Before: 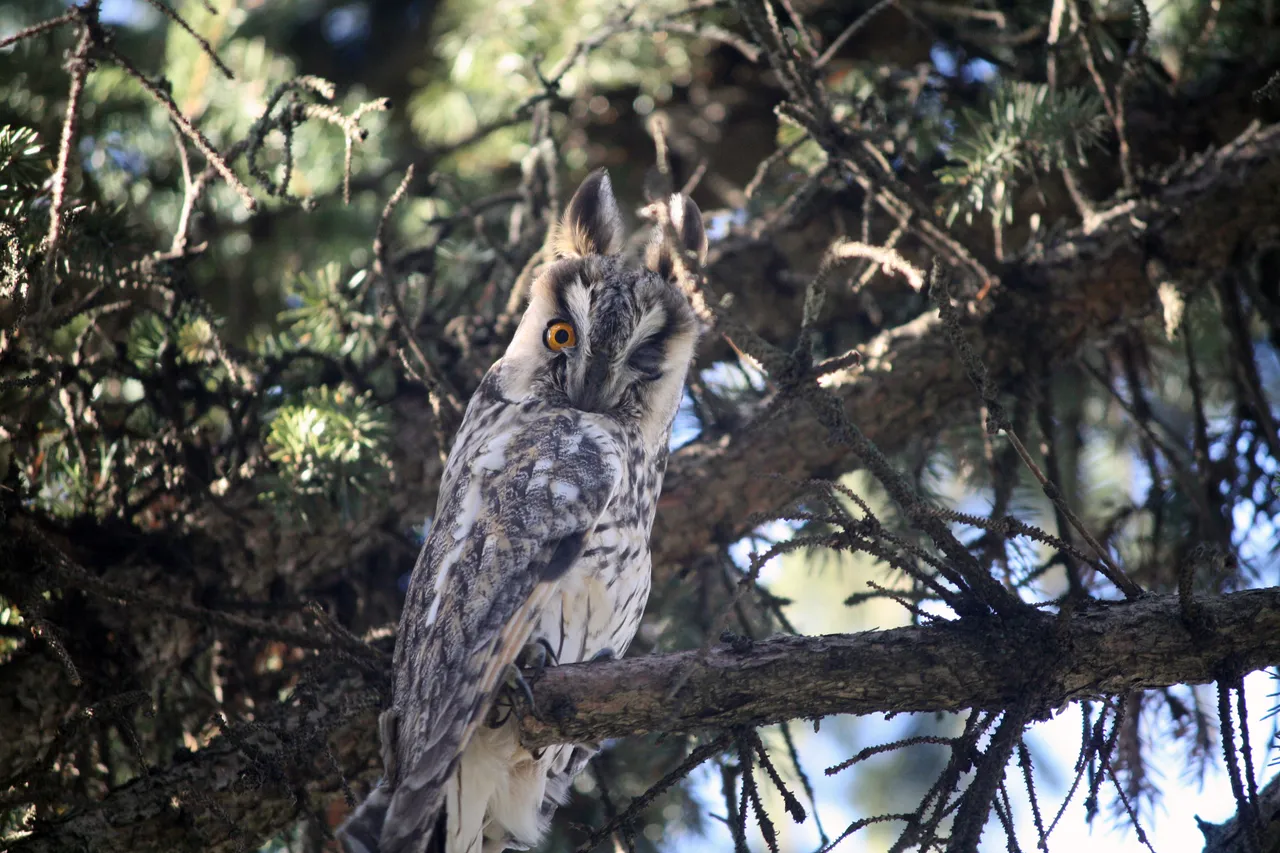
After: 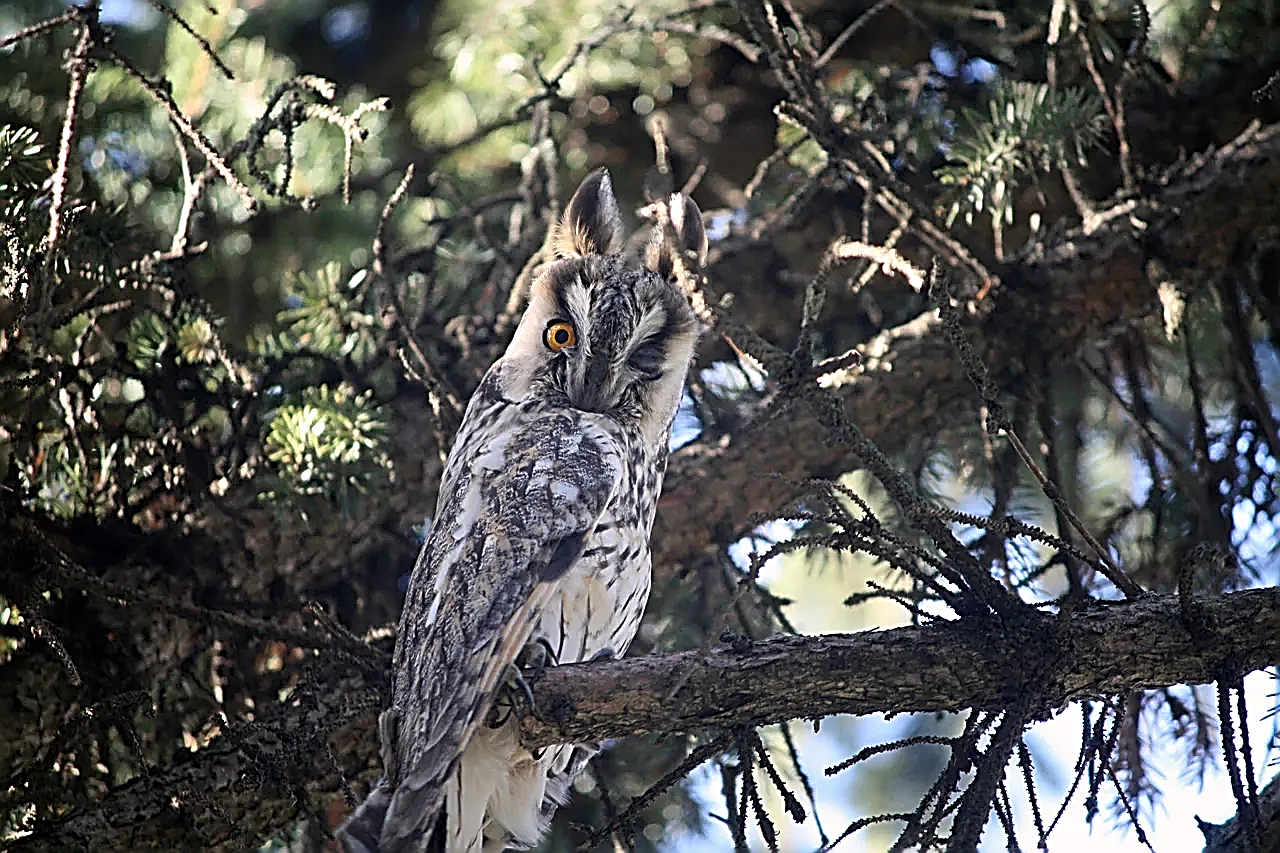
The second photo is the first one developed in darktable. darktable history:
tone equalizer: on, module defaults
sharpen: amount 1.862
